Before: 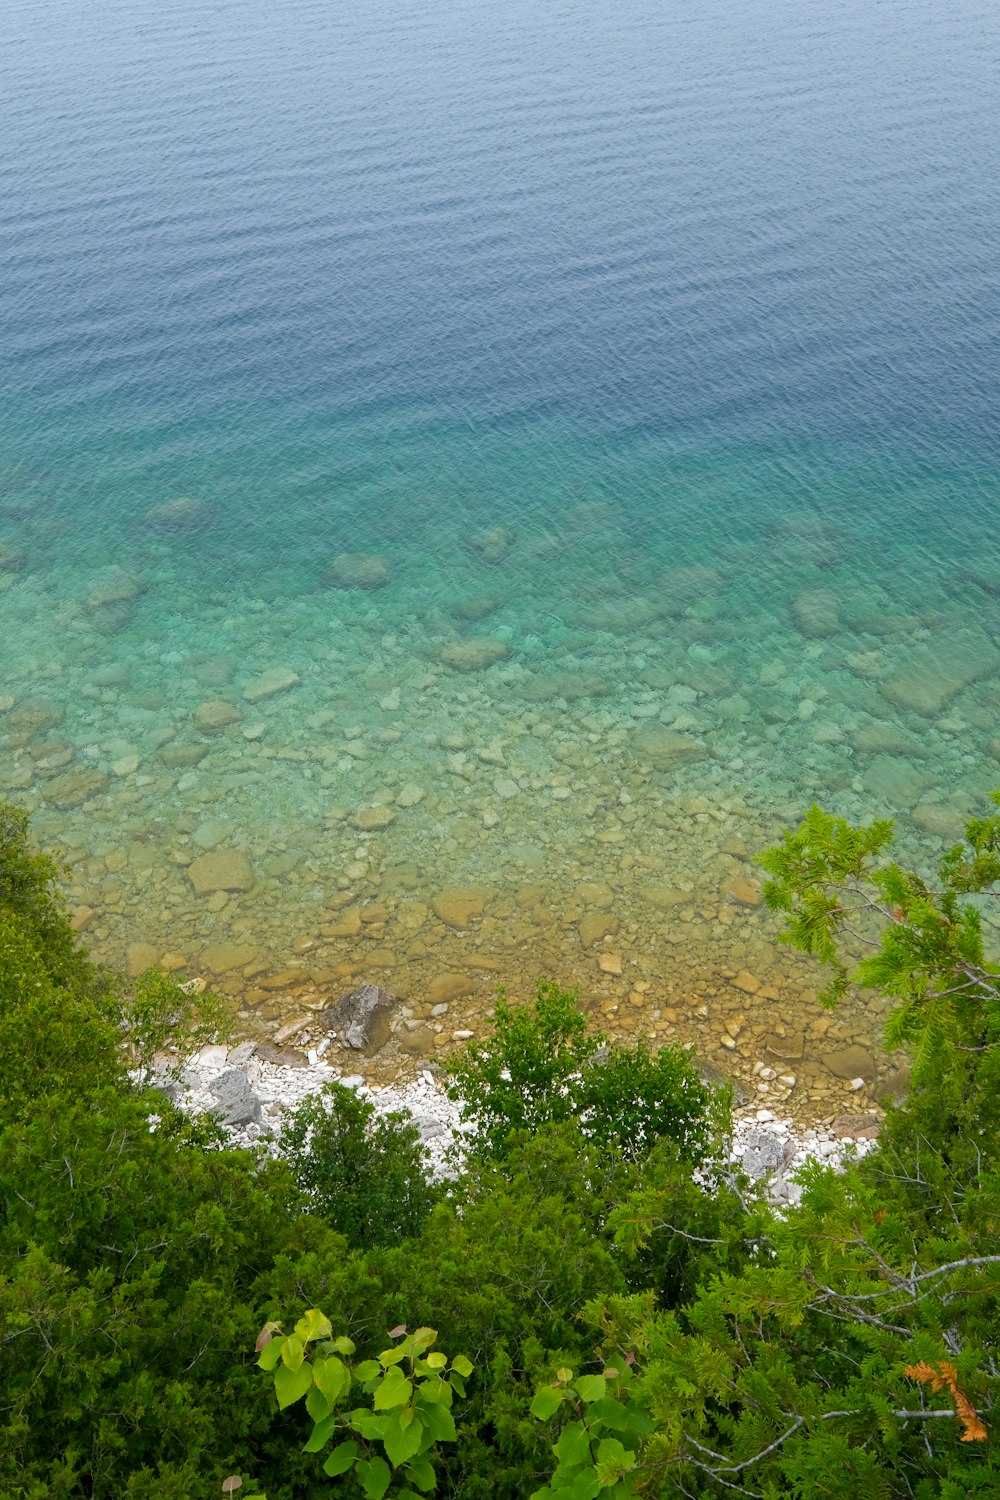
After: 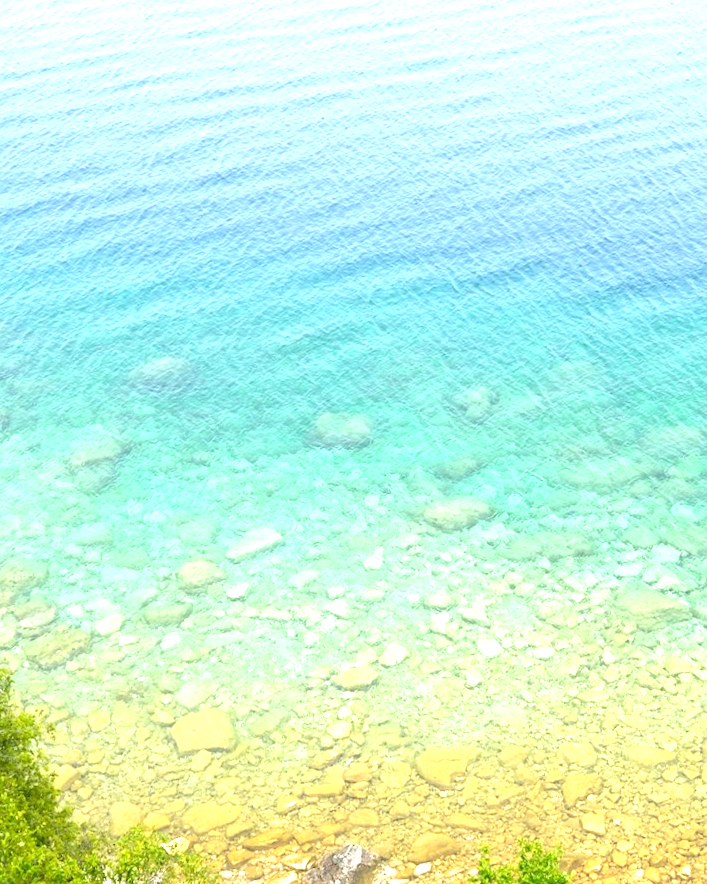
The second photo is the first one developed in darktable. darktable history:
crop and rotate: angle -4.99°, left 2.122%, top 6.945%, right 27.566%, bottom 30.519%
rotate and perspective: rotation -4.98°, automatic cropping off
exposure: black level correction 0.001, exposure 1.719 EV, compensate exposure bias true, compensate highlight preservation false
